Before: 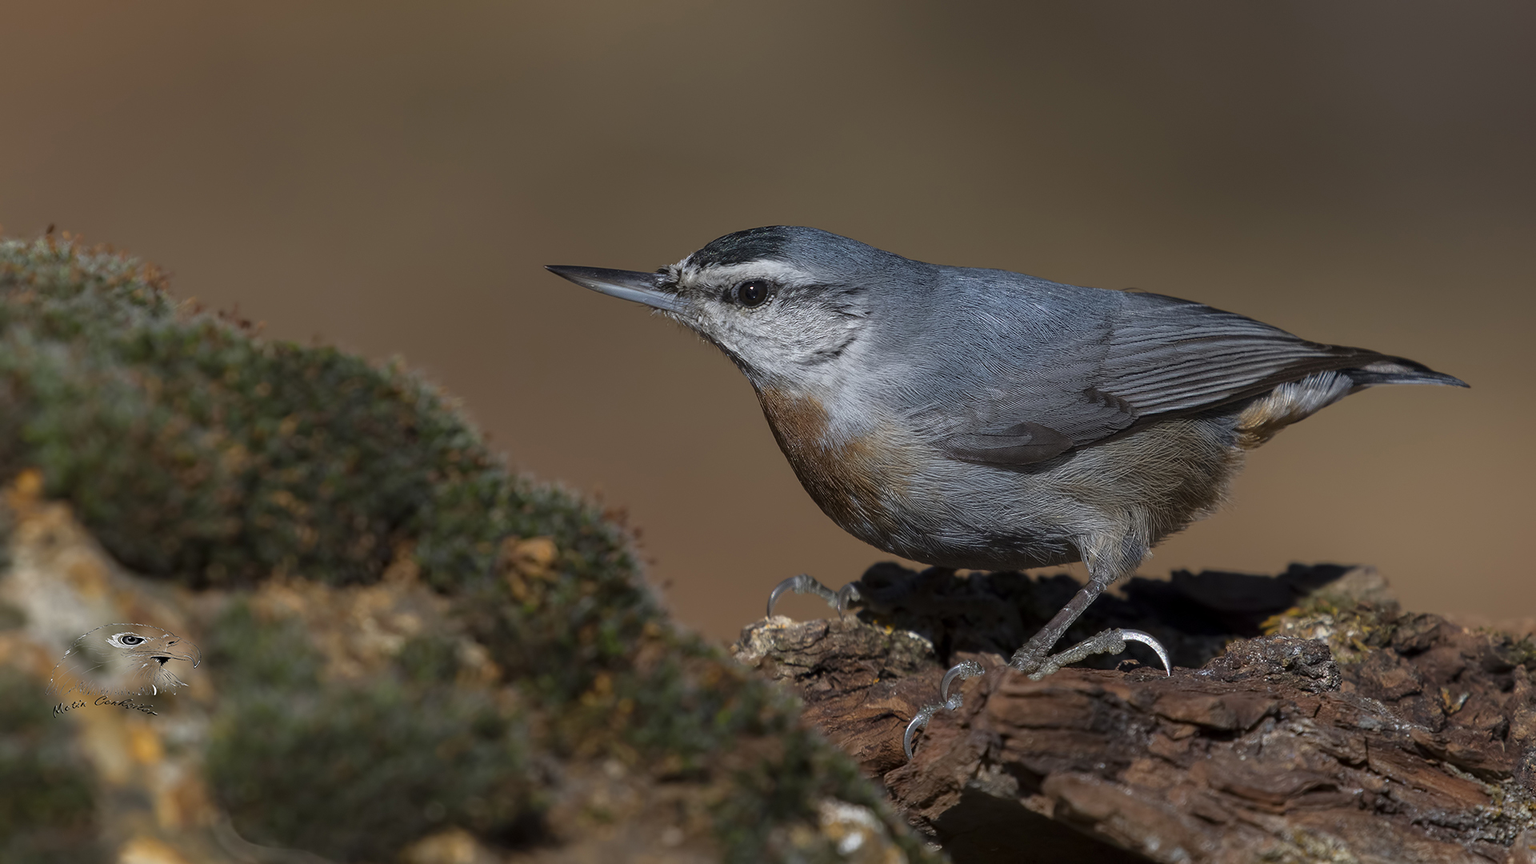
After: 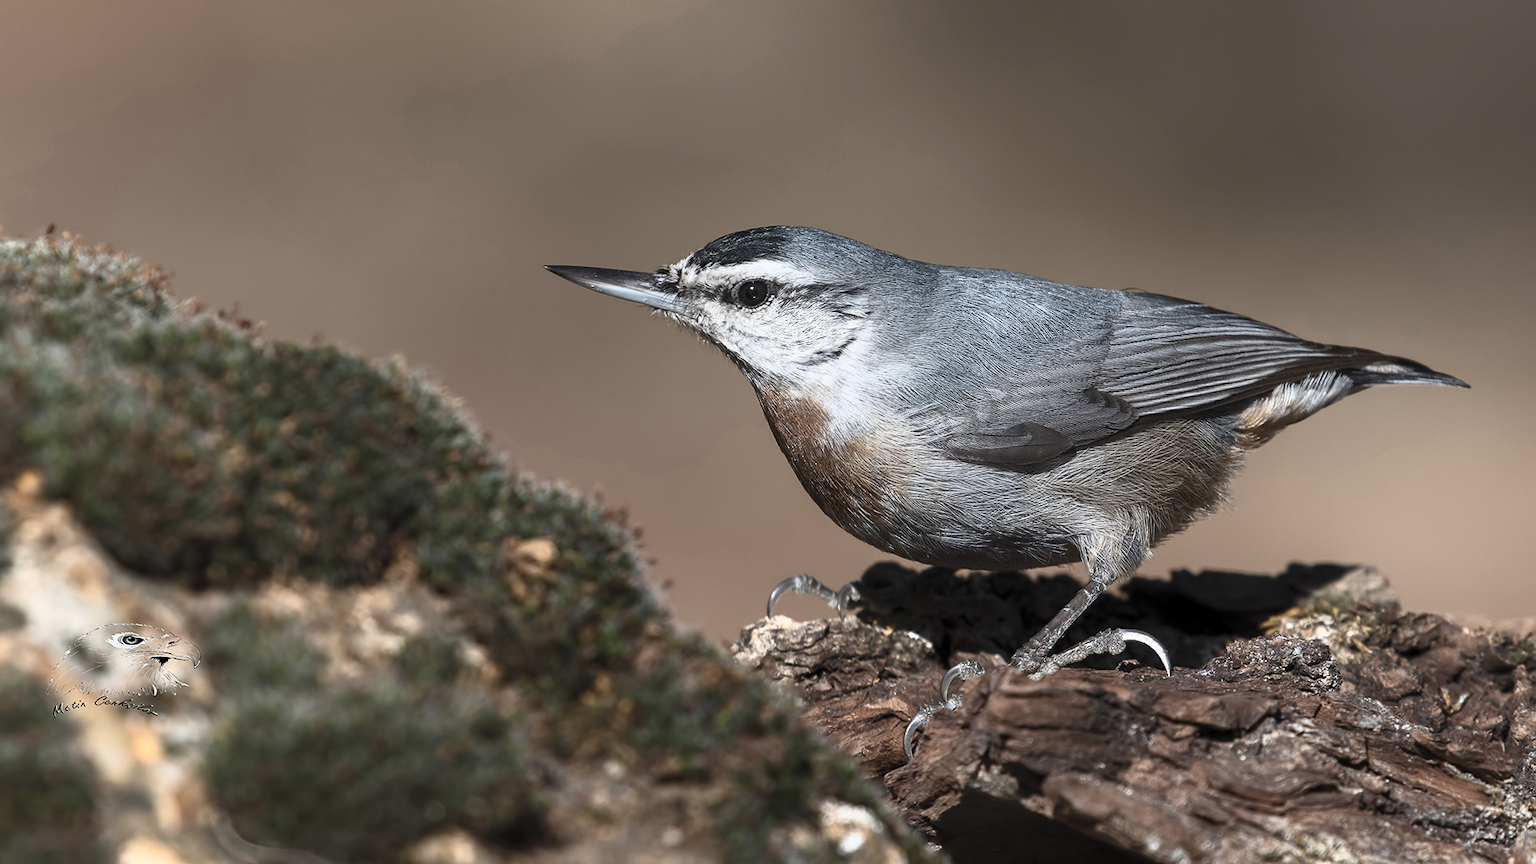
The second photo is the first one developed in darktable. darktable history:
contrast brightness saturation: contrast 0.563, brightness 0.575, saturation -0.333
